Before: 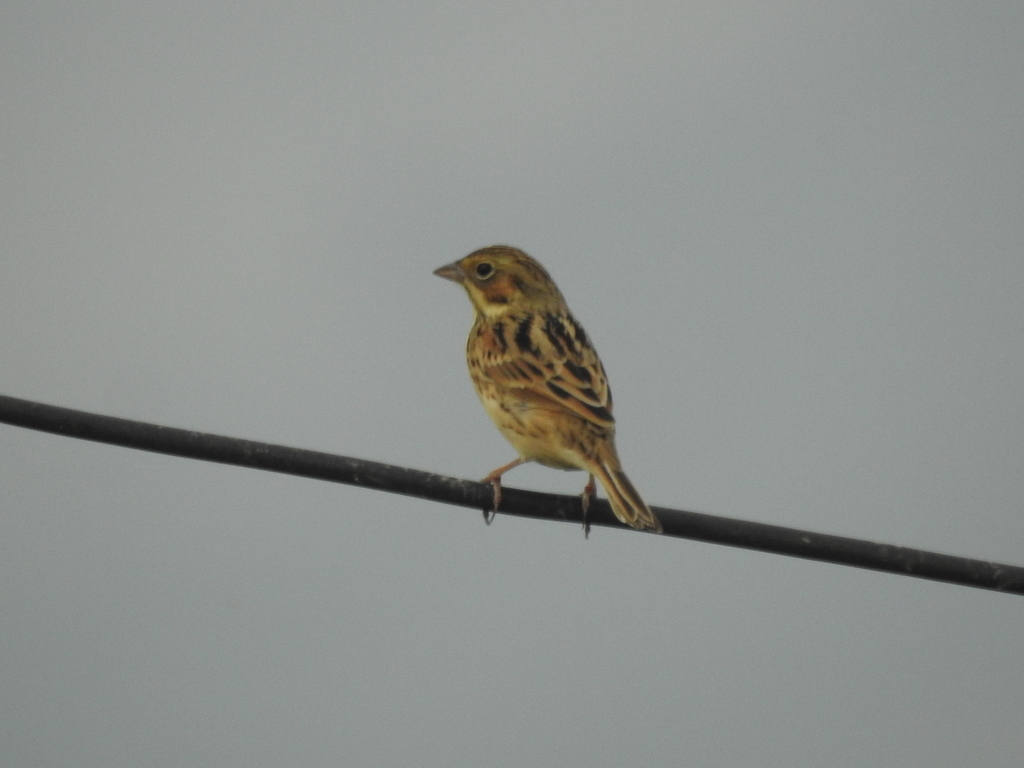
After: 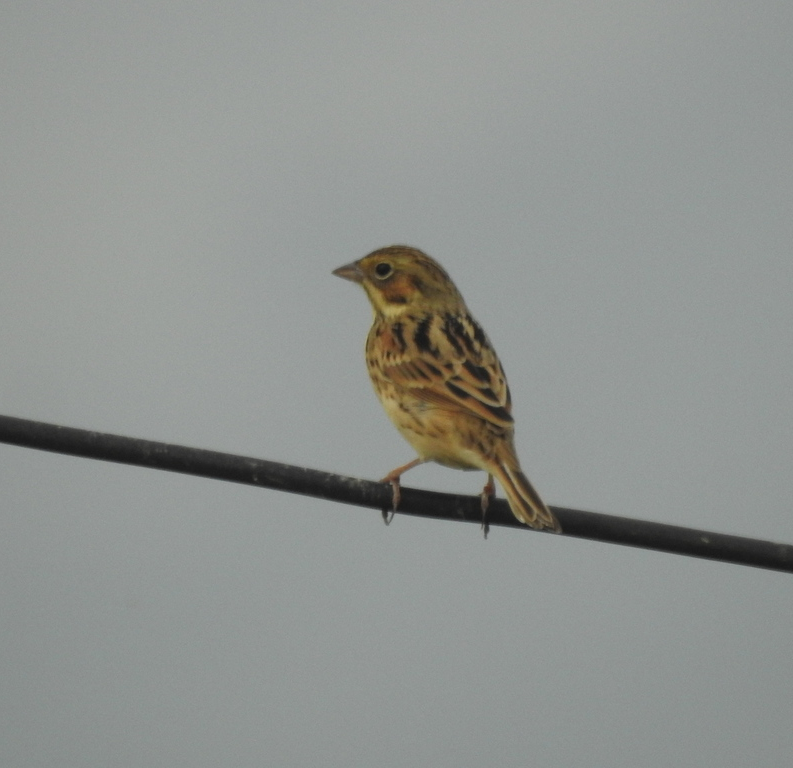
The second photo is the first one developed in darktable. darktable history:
crop: left 9.867%, right 12.648%
